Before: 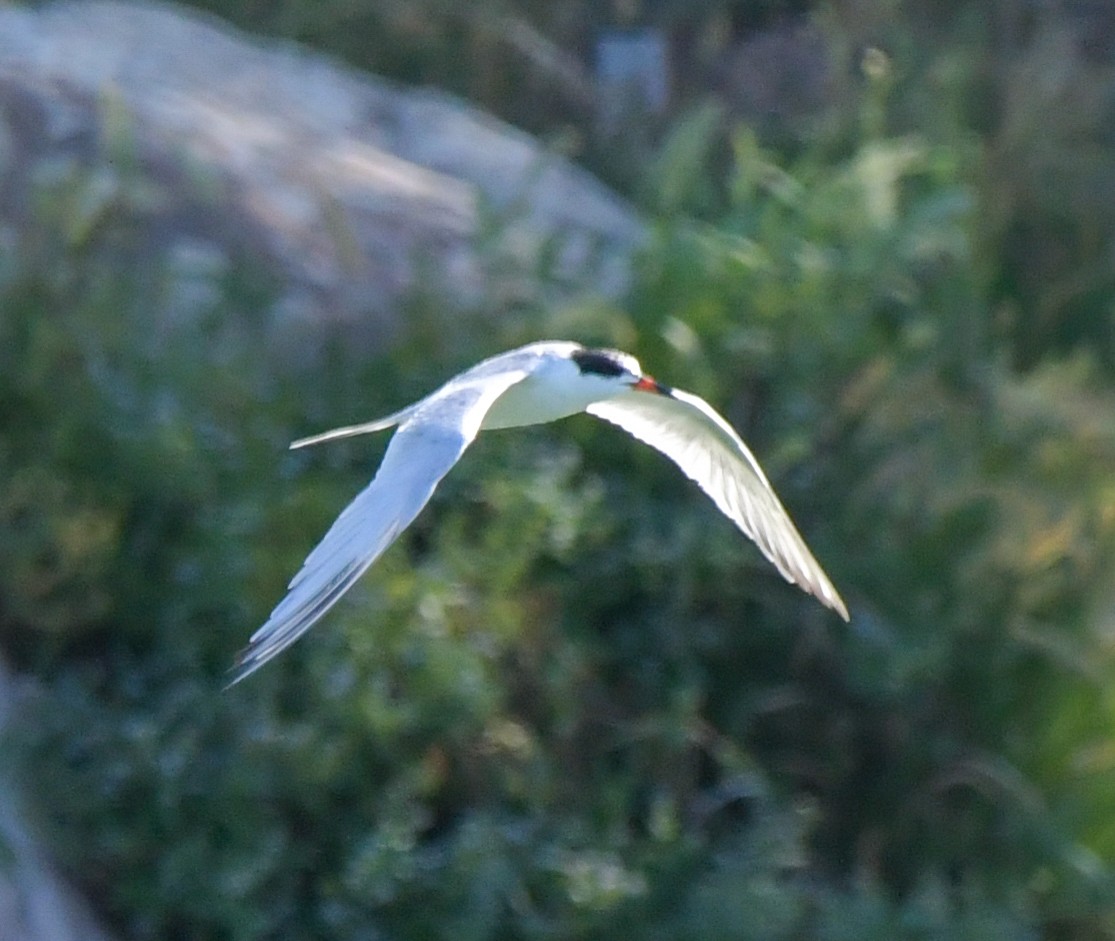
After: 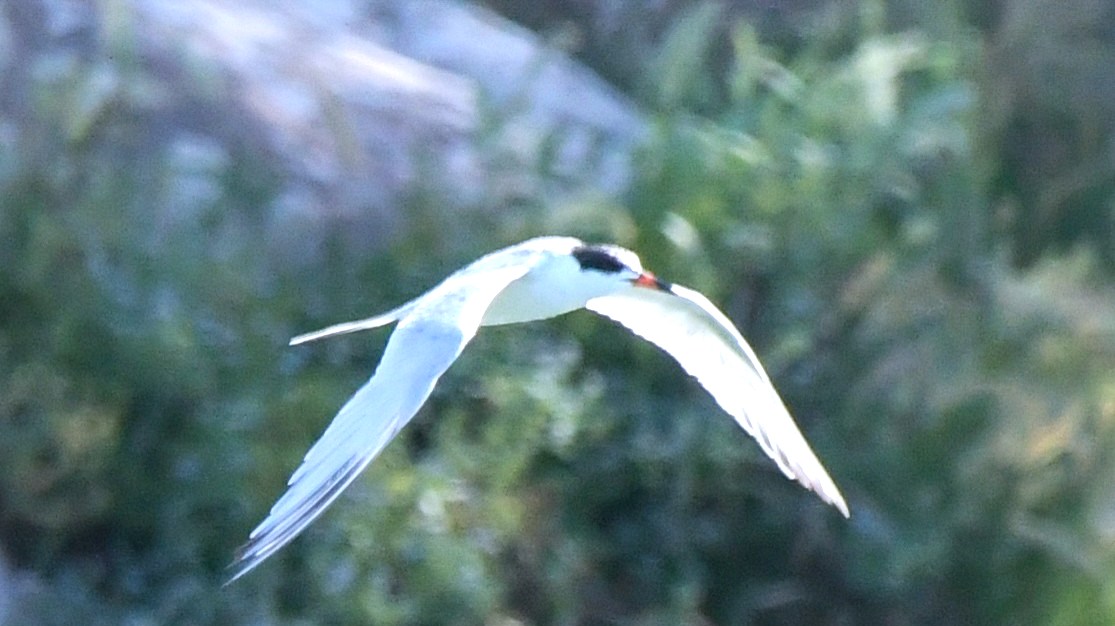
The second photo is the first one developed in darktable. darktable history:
color calibration: illuminant as shot in camera, x 0.358, y 0.373, temperature 4628.91 K
exposure: exposure 0.778 EV, compensate highlight preservation false
contrast brightness saturation: contrast 0.111, saturation -0.162
crop: top 11.136%, bottom 22.264%
color correction: highlights a* -0.13, highlights b* -5.21, shadows a* -0.132, shadows b* -0.08
levels: white 90.69%
